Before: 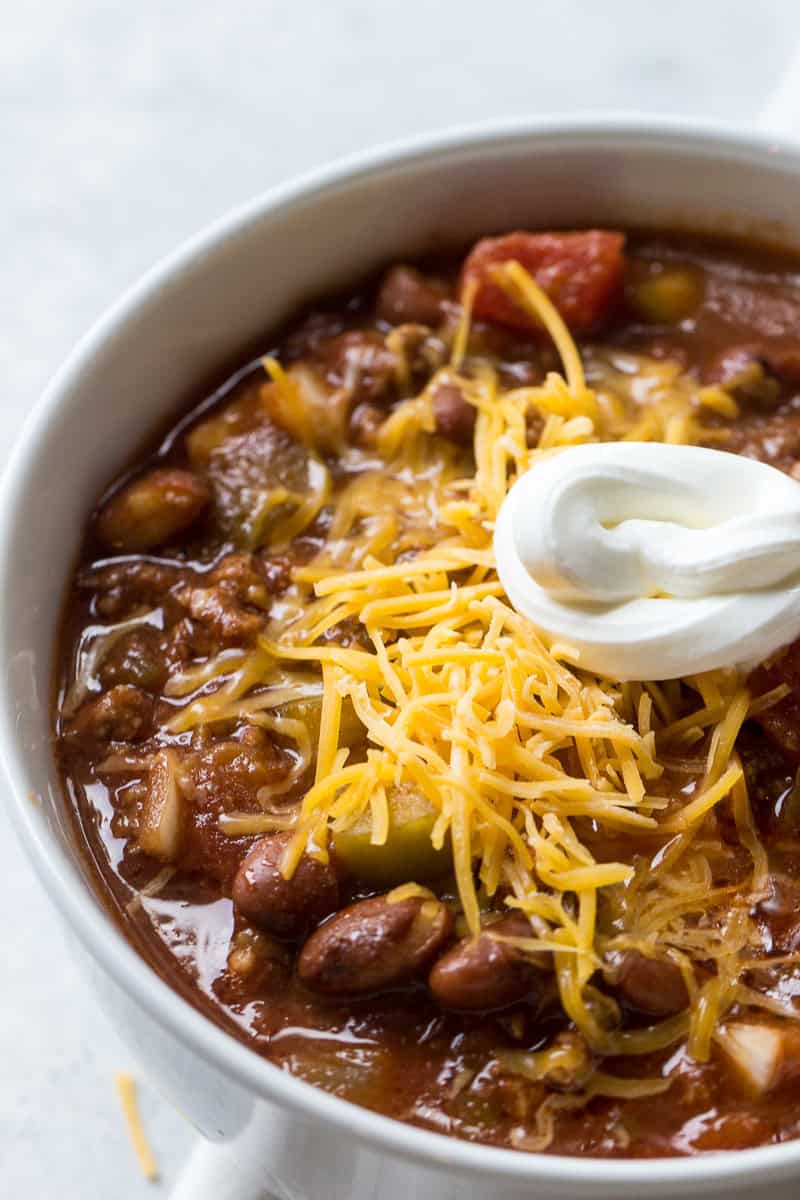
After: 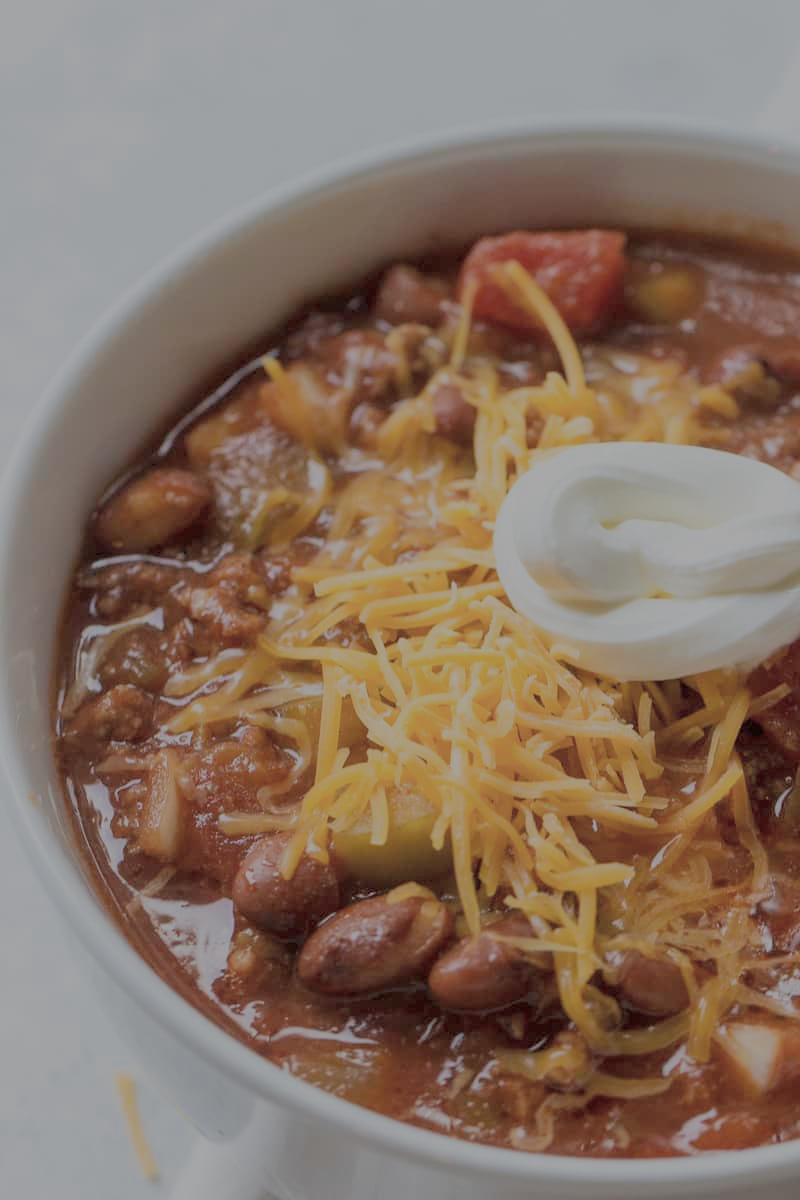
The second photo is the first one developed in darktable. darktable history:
filmic rgb: black relative exposure -15.93 EV, white relative exposure 7.97 EV, hardness 4.11, latitude 49.13%, contrast 0.507
contrast brightness saturation: saturation -0.056
